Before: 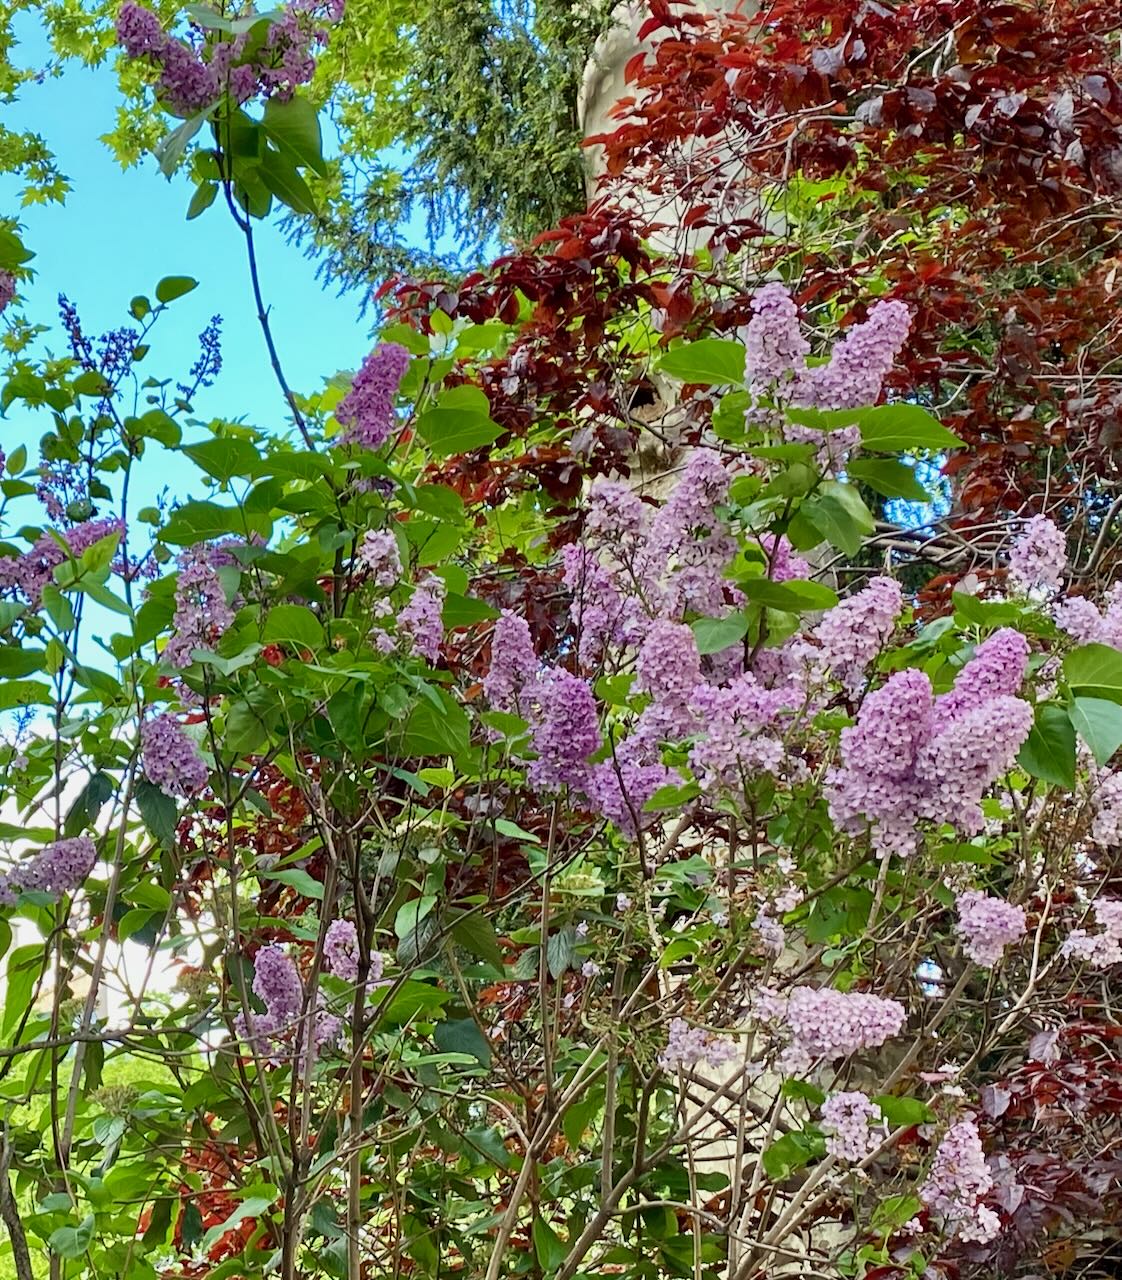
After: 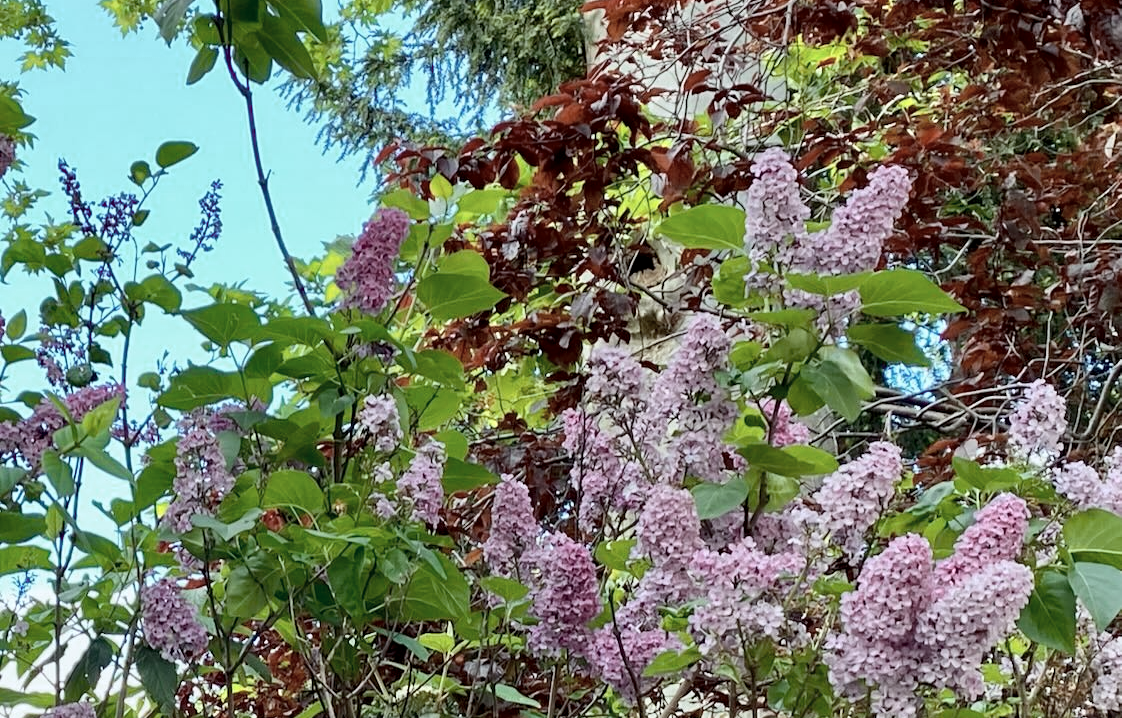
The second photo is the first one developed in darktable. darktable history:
color zones: curves: ch0 [(0.018, 0.548) (0.224, 0.64) (0.425, 0.447) (0.675, 0.575) (0.732, 0.579)]; ch1 [(0.066, 0.487) (0.25, 0.5) (0.404, 0.43) (0.75, 0.421) (0.956, 0.421)]; ch2 [(0.044, 0.561) (0.215, 0.465) (0.399, 0.544) (0.465, 0.548) (0.614, 0.447) (0.724, 0.43) (0.882, 0.623) (0.956, 0.632)]
color calibration: output R [1.003, 0.027, -0.041, 0], output G [-0.018, 1.043, -0.038, 0], output B [0.071, -0.086, 1.017, 0], illuminant as shot in camera, x 0.359, y 0.362, temperature 4570.54 K
crop and rotate: top 10.605%, bottom 33.274%
contrast brightness saturation: contrast 0.1, saturation -0.3
